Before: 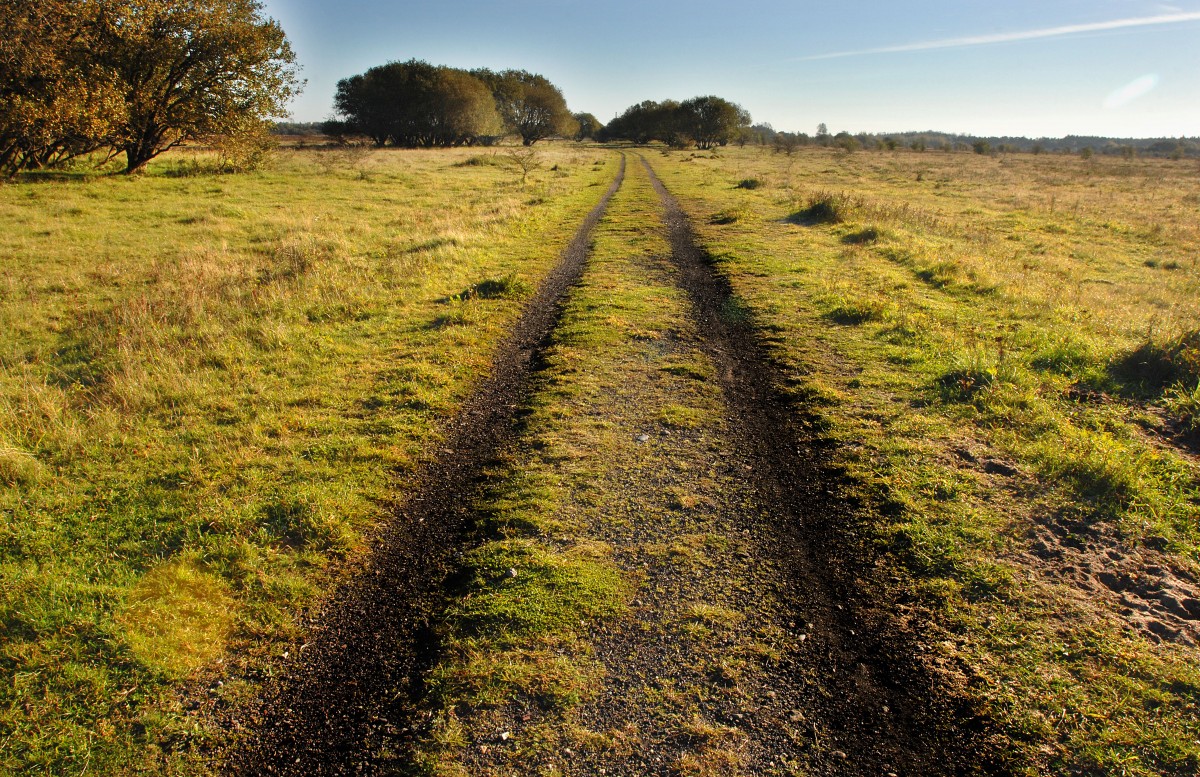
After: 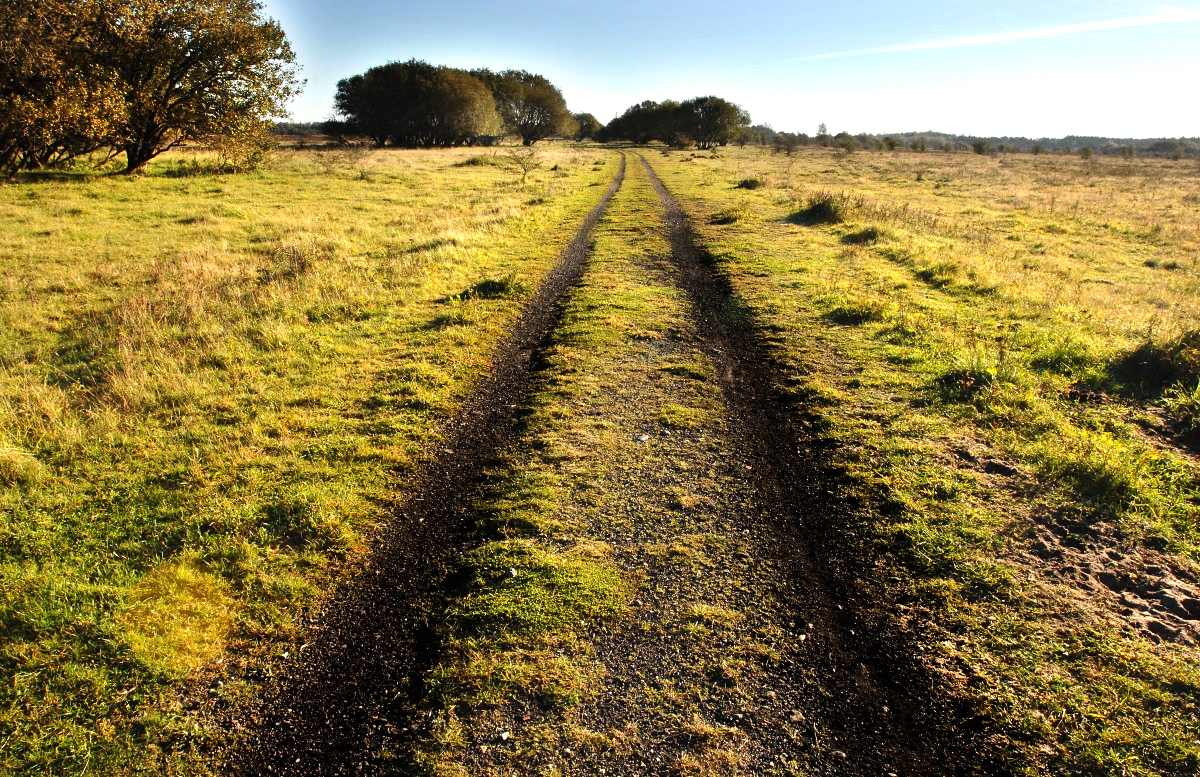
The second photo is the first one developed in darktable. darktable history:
tone equalizer: -8 EV -0.733 EV, -7 EV -0.71 EV, -6 EV -0.638 EV, -5 EV -0.415 EV, -3 EV 0.399 EV, -2 EV 0.6 EV, -1 EV 0.696 EV, +0 EV 0.764 EV, edges refinement/feathering 500, mask exposure compensation -1.57 EV, preserve details no
